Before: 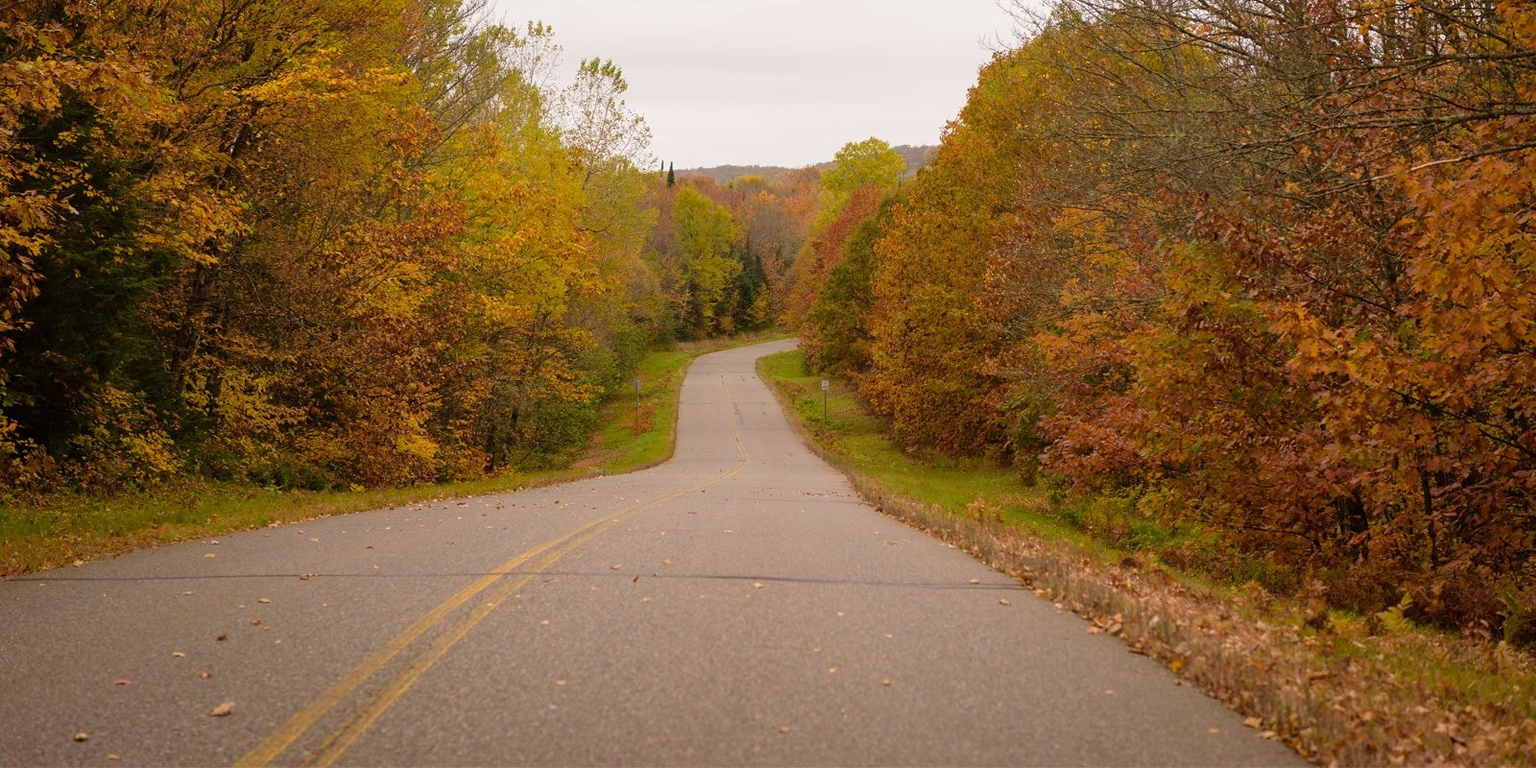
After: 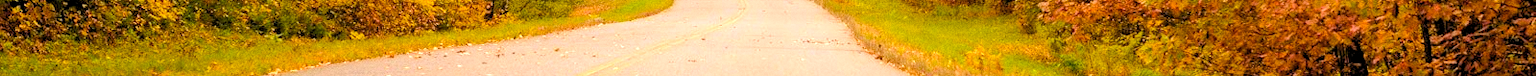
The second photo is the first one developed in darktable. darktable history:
exposure: black level correction 0, exposure 1 EV, compensate highlight preservation false
rgb levels: levels [[0.013, 0.434, 0.89], [0, 0.5, 1], [0, 0.5, 1]]
contrast brightness saturation: saturation -0.05
grain: coarseness 0.09 ISO
crop and rotate: top 59.084%, bottom 30.916%
color balance rgb: perceptual saturation grading › global saturation 25%, perceptual brilliance grading › mid-tones 10%, perceptual brilliance grading › shadows 15%, global vibrance 20%
